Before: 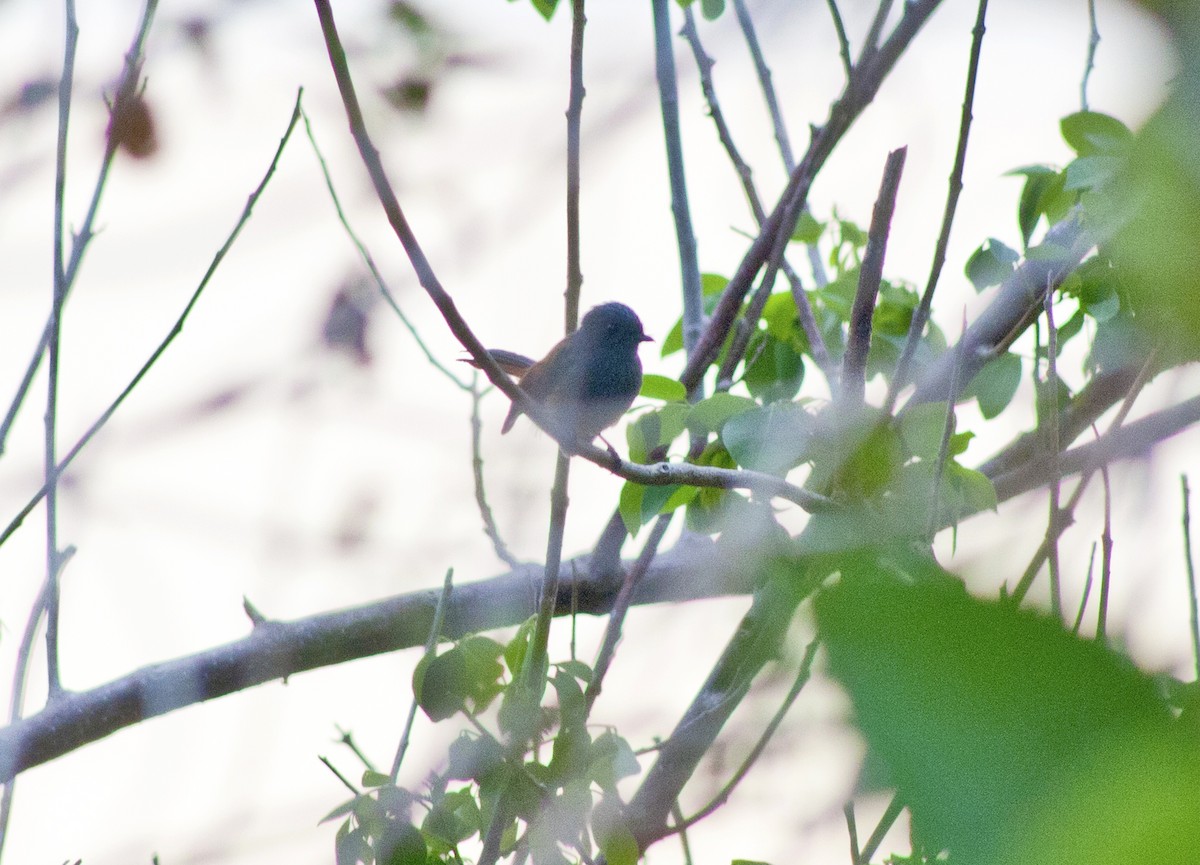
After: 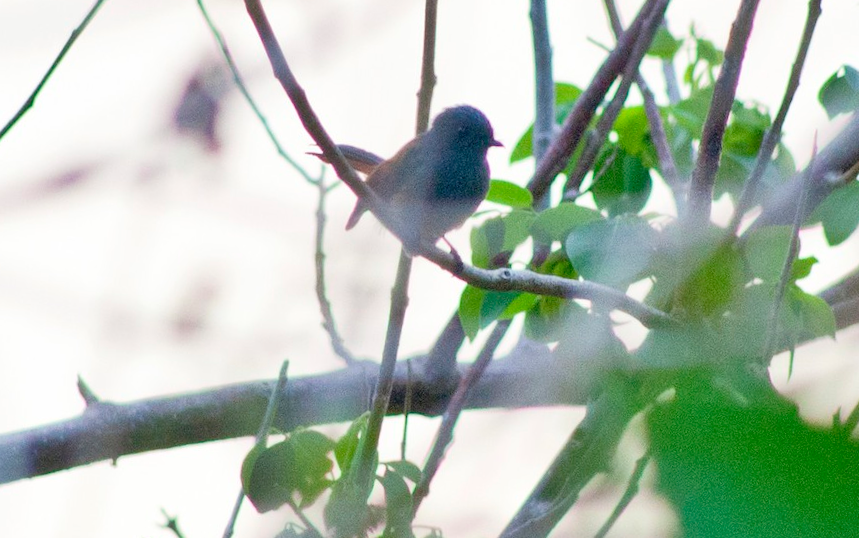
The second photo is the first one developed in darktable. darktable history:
crop and rotate: angle -3.62°, left 9.887%, top 20.595%, right 12.33%, bottom 11.809%
